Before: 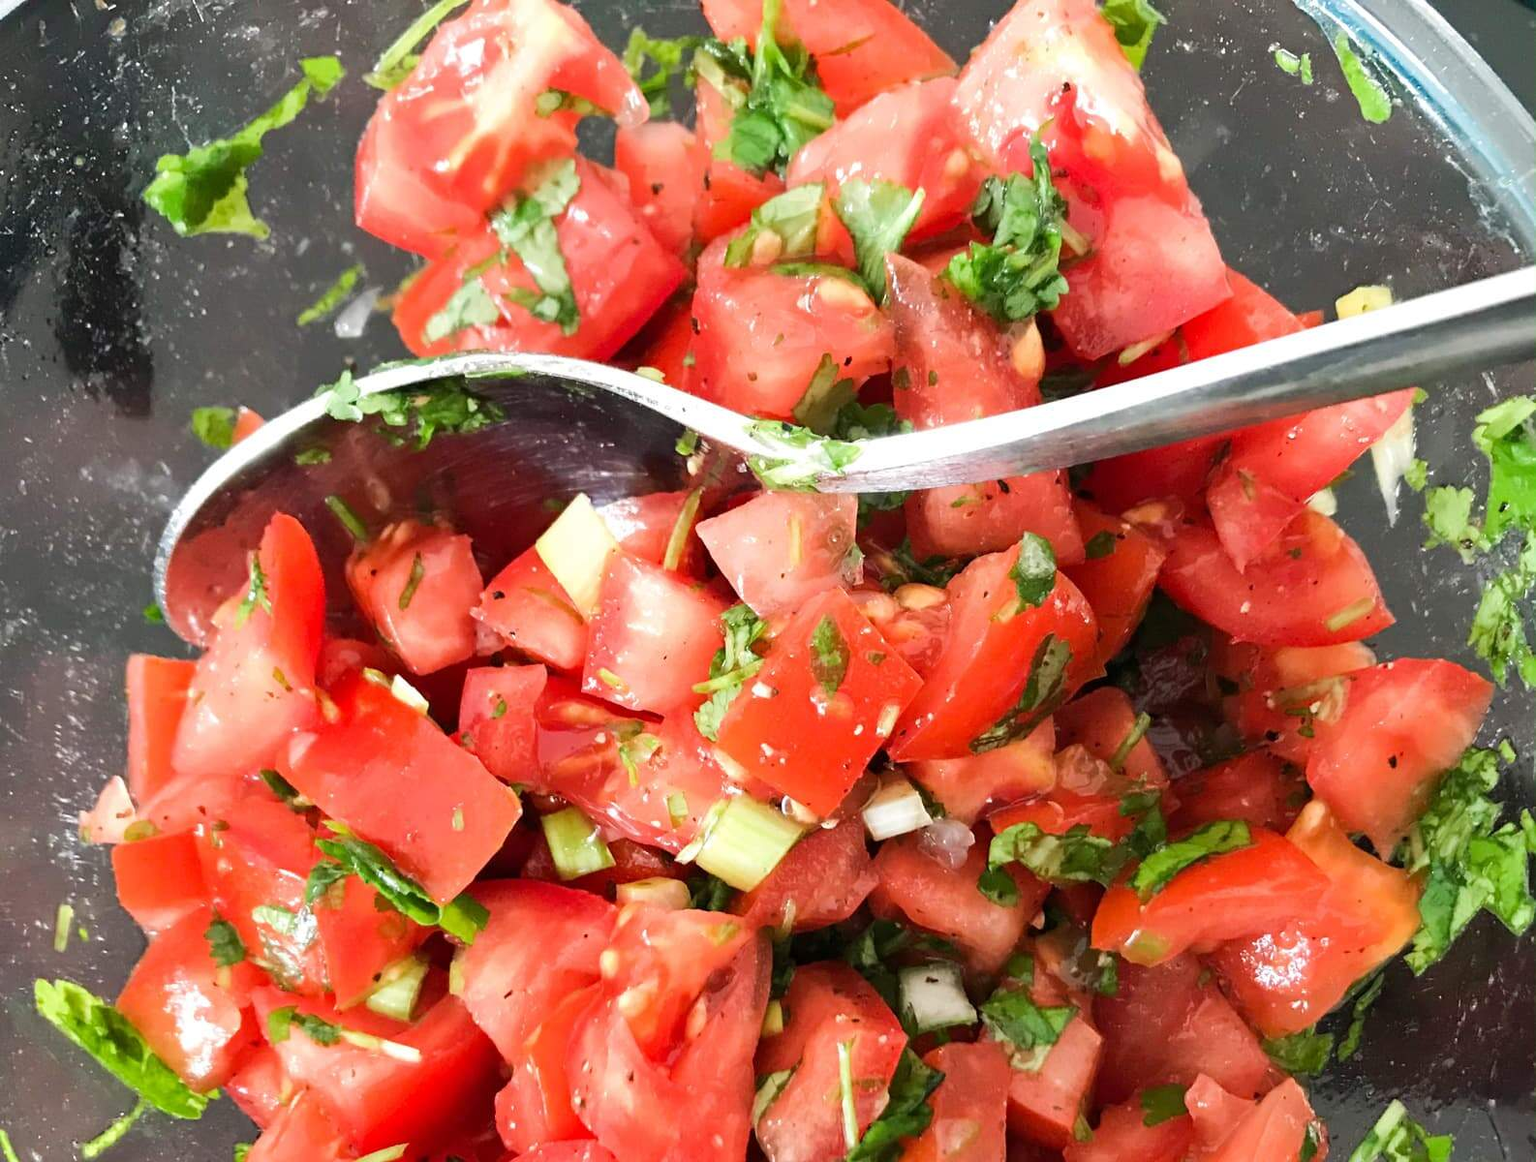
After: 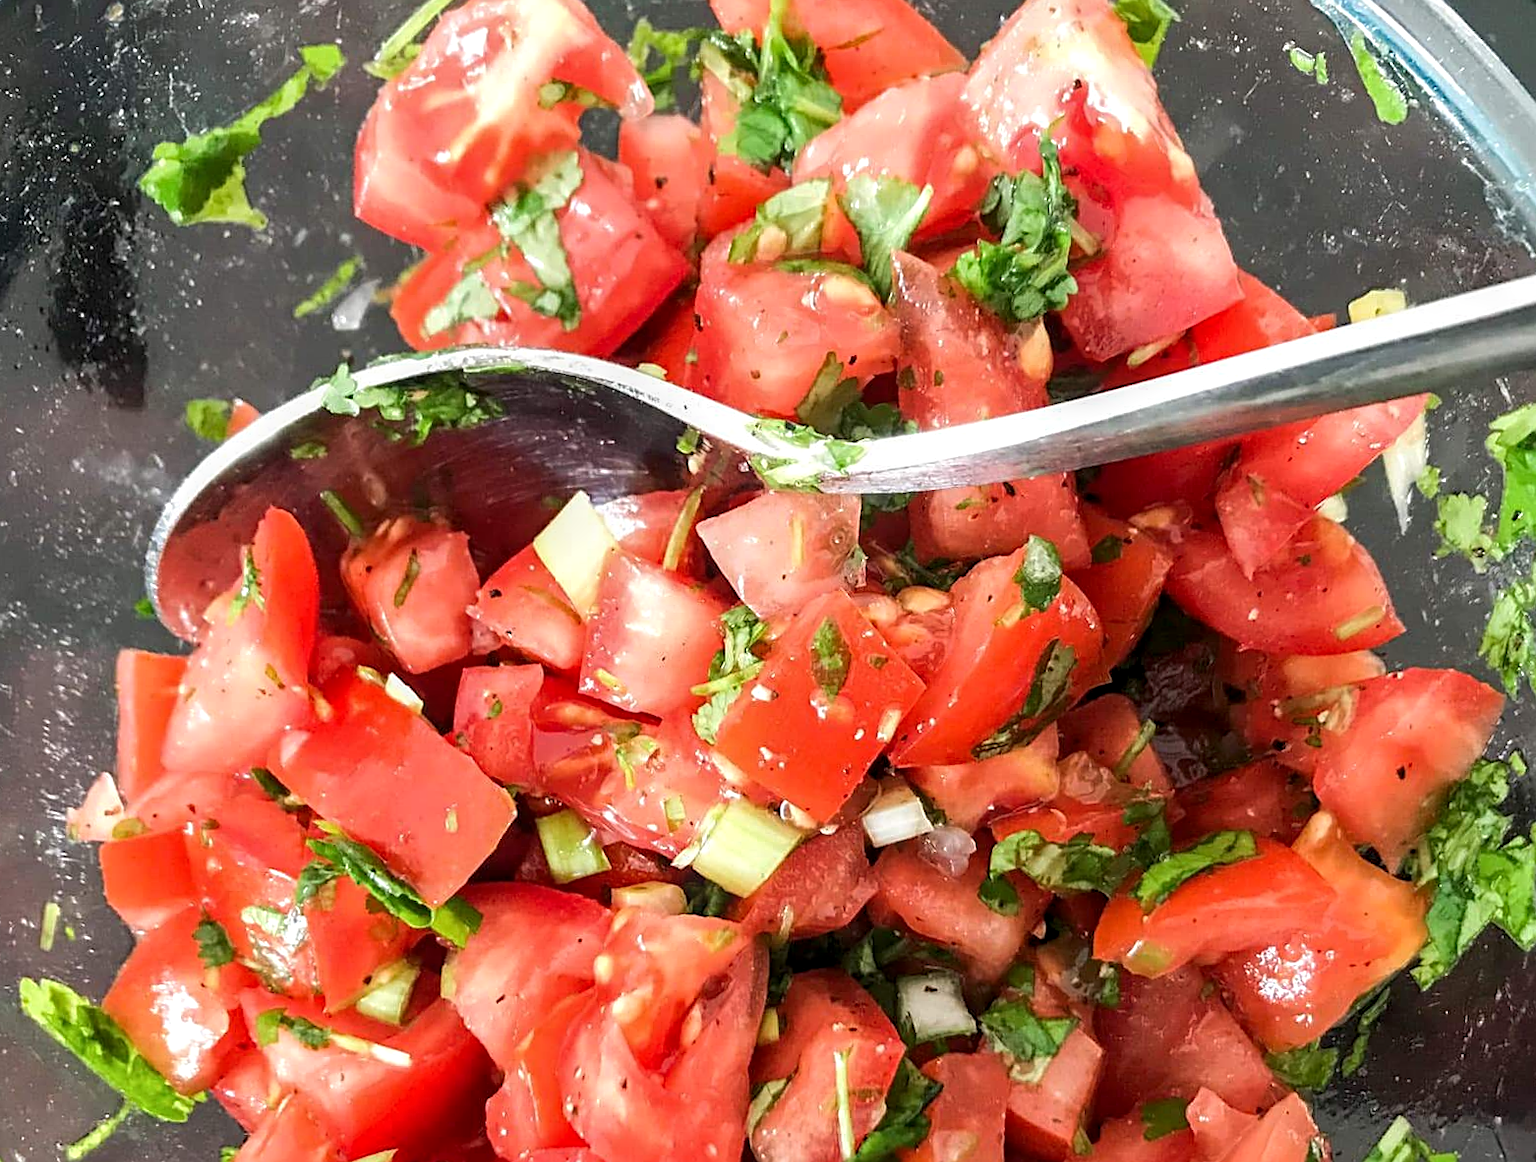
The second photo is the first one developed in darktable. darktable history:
crop and rotate: angle -0.648°
local contrast: on, module defaults
sharpen: on, module defaults
